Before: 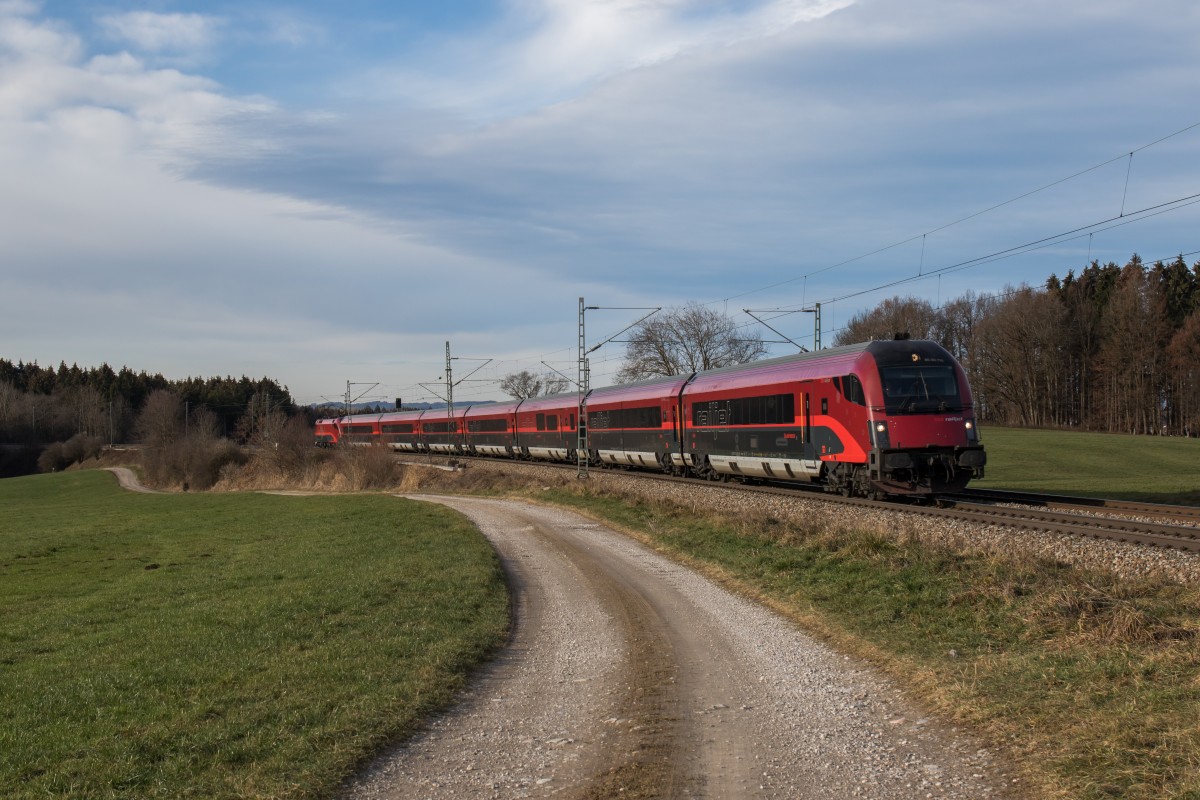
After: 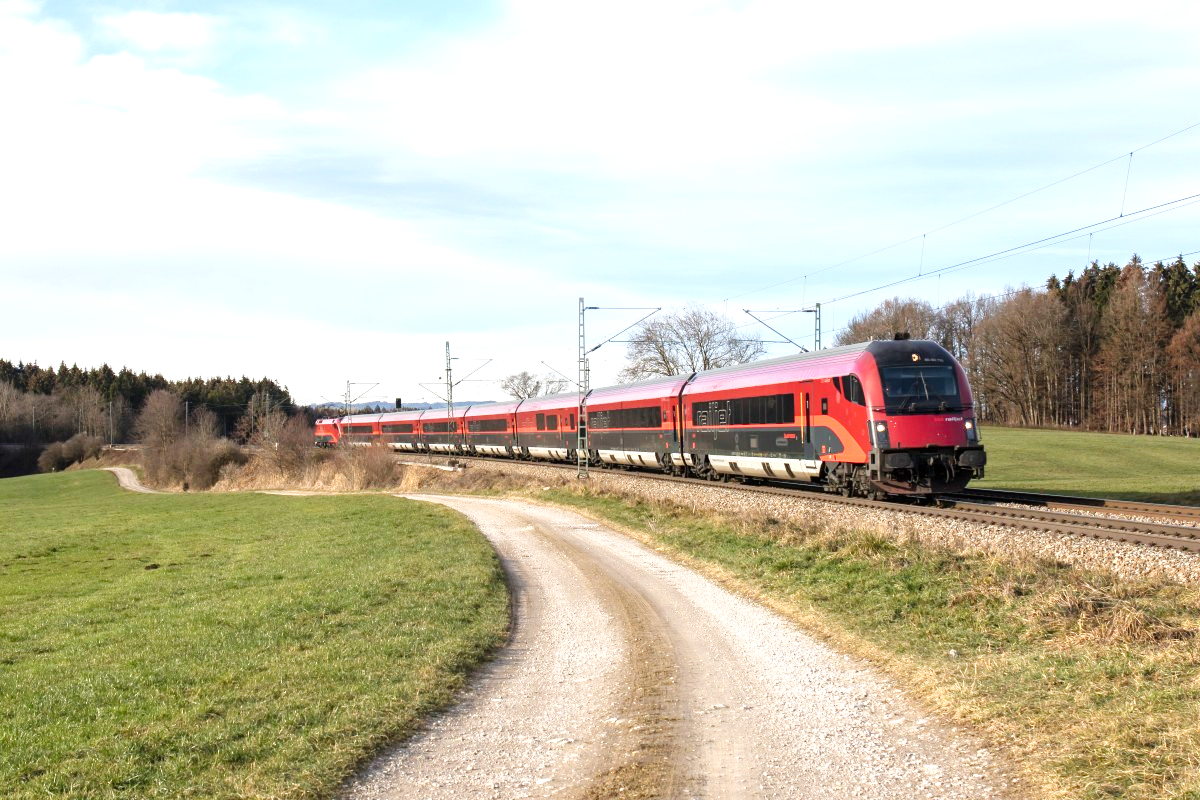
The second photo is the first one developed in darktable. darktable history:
tone curve: curves: ch0 [(0, 0) (0.004, 0.001) (0.133, 0.112) (0.325, 0.362) (0.832, 0.893) (1, 1)], preserve colors none
exposure: black level correction 0, exposure 1.46 EV, compensate highlight preservation false
